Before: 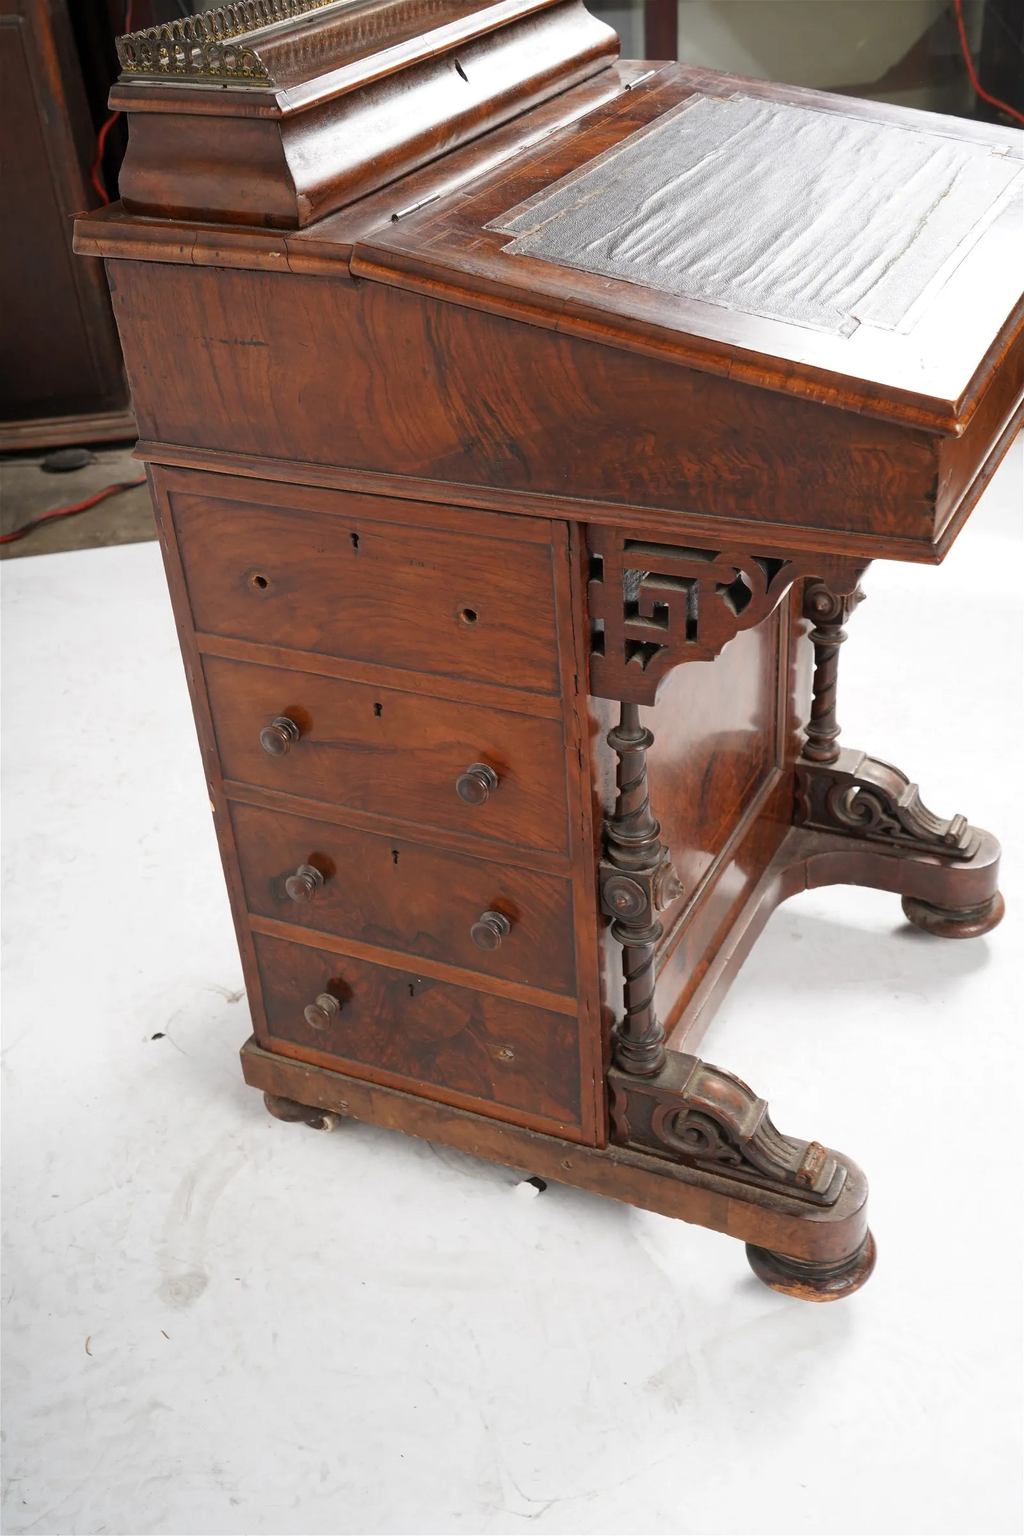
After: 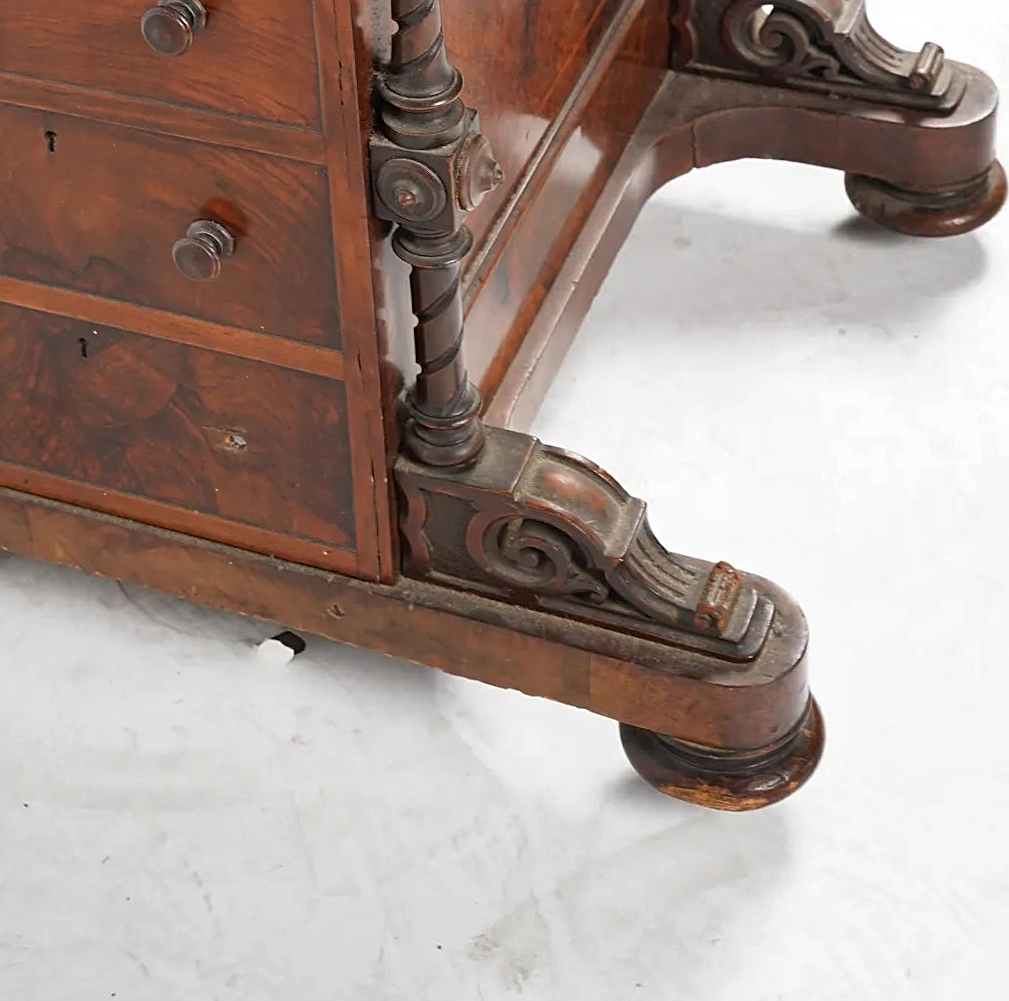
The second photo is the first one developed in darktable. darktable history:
shadows and highlights: soften with gaussian
rotate and perspective: rotation -2.12°, lens shift (vertical) 0.009, lens shift (horizontal) -0.008, automatic cropping original format, crop left 0.036, crop right 0.964, crop top 0.05, crop bottom 0.959
crop and rotate: left 35.509%, top 50.238%, bottom 4.934%
sharpen: on, module defaults
